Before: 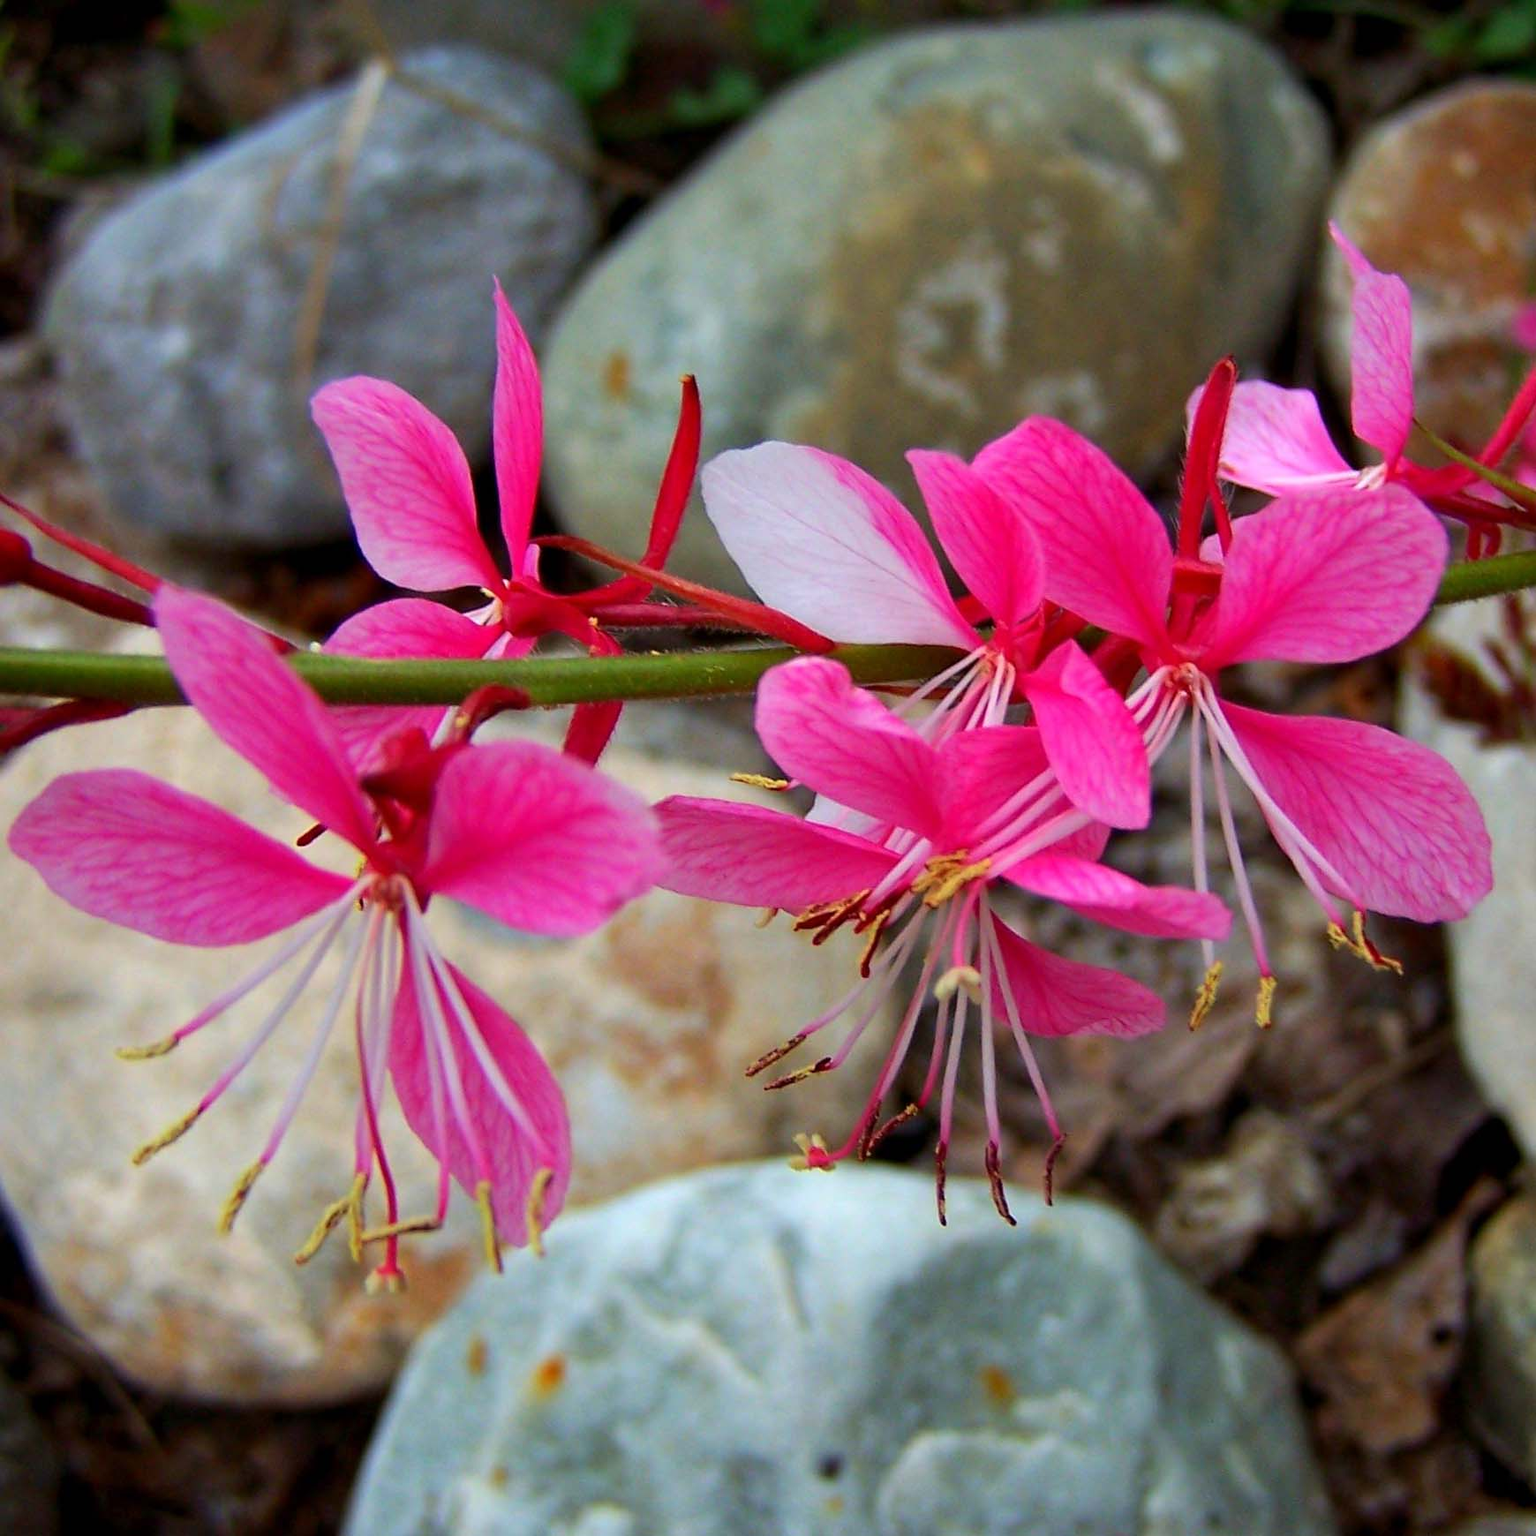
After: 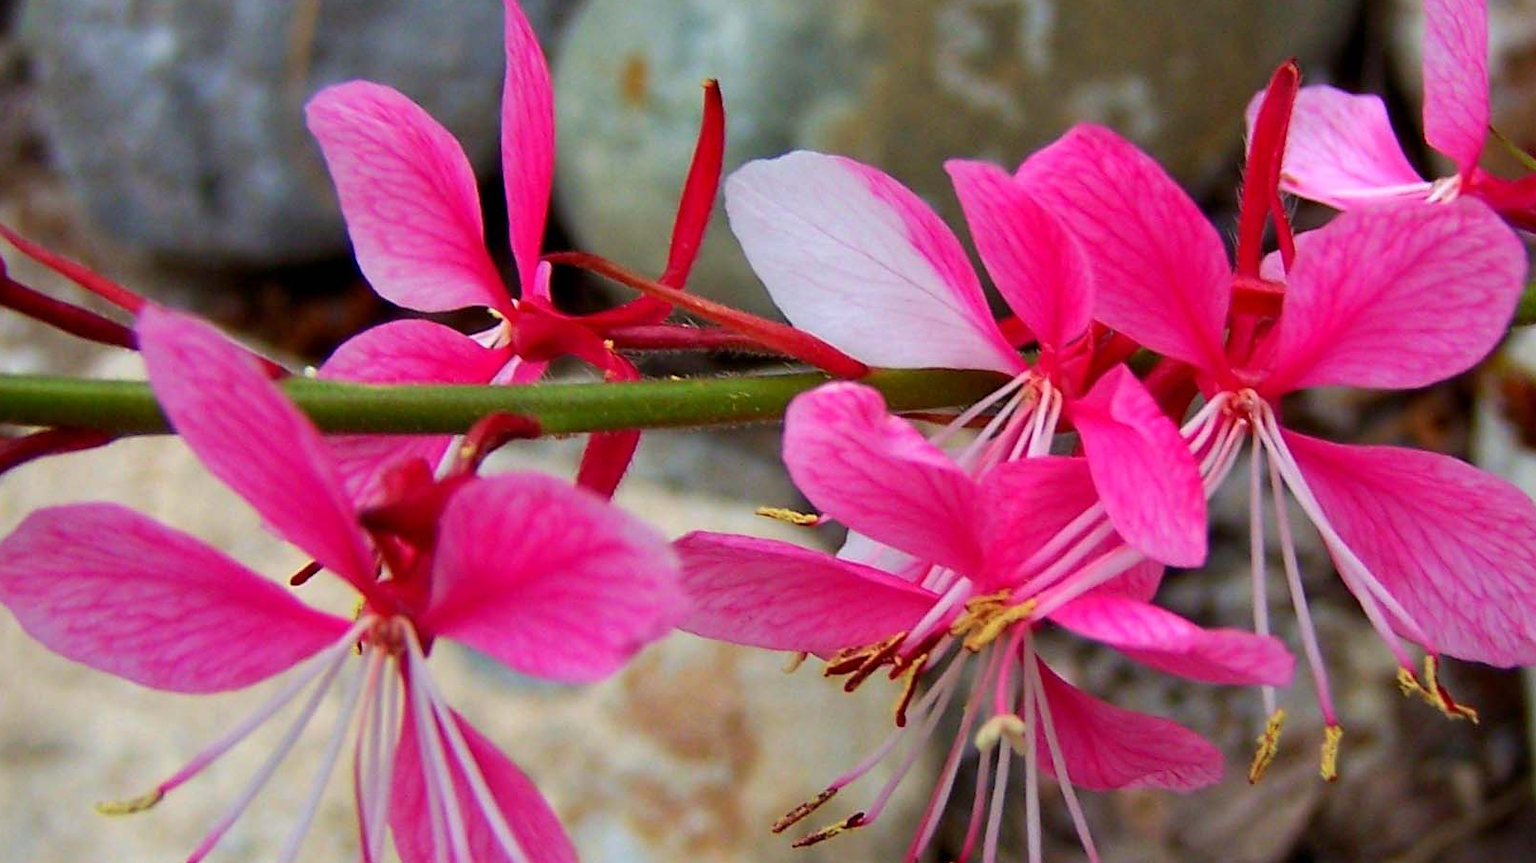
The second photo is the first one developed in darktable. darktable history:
crop: left 1.773%, top 19.639%, right 5.119%, bottom 27.963%
